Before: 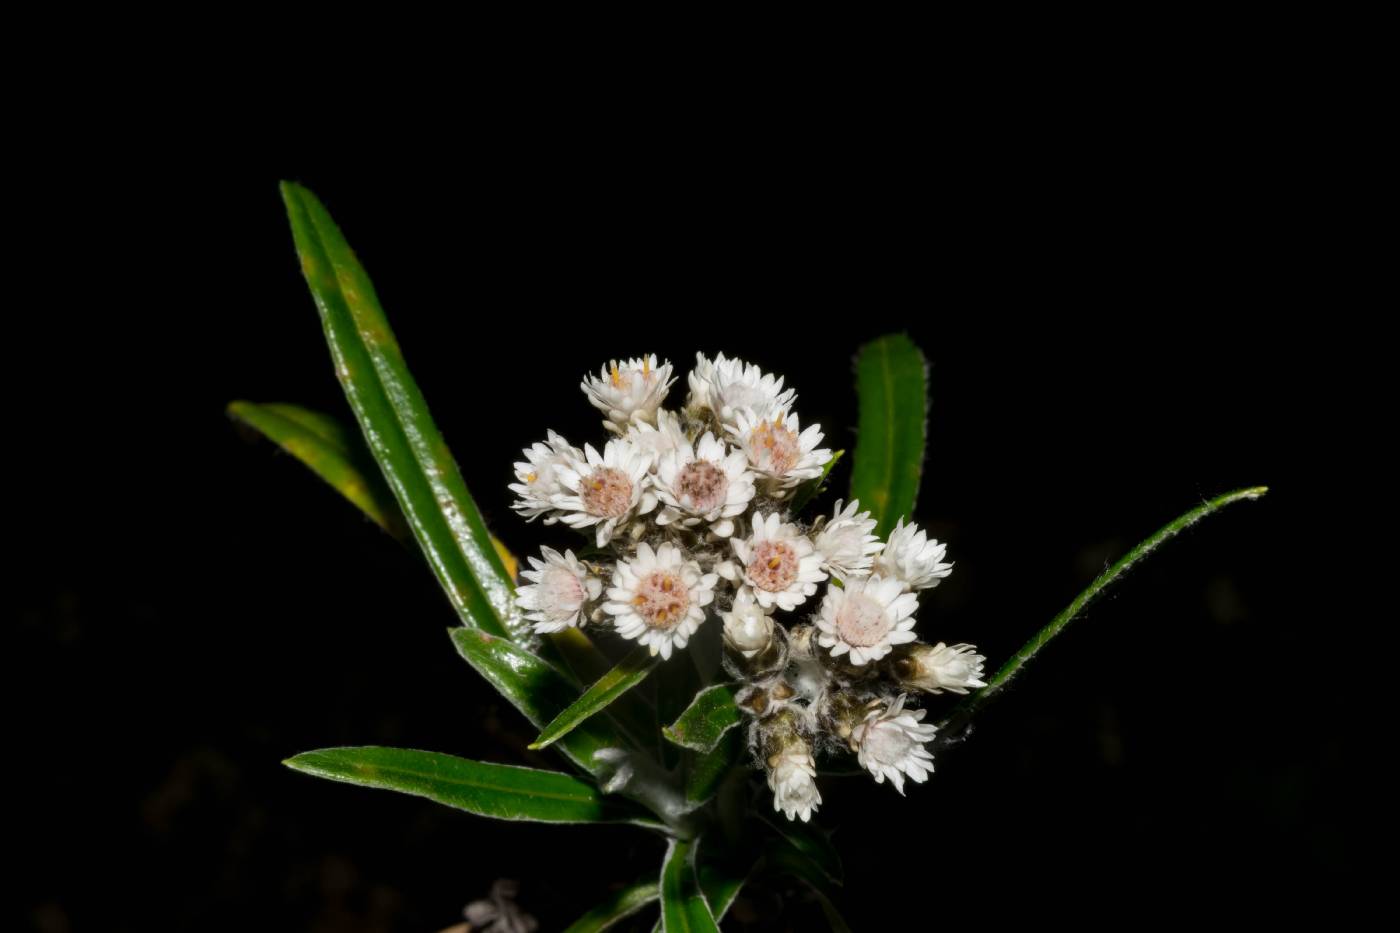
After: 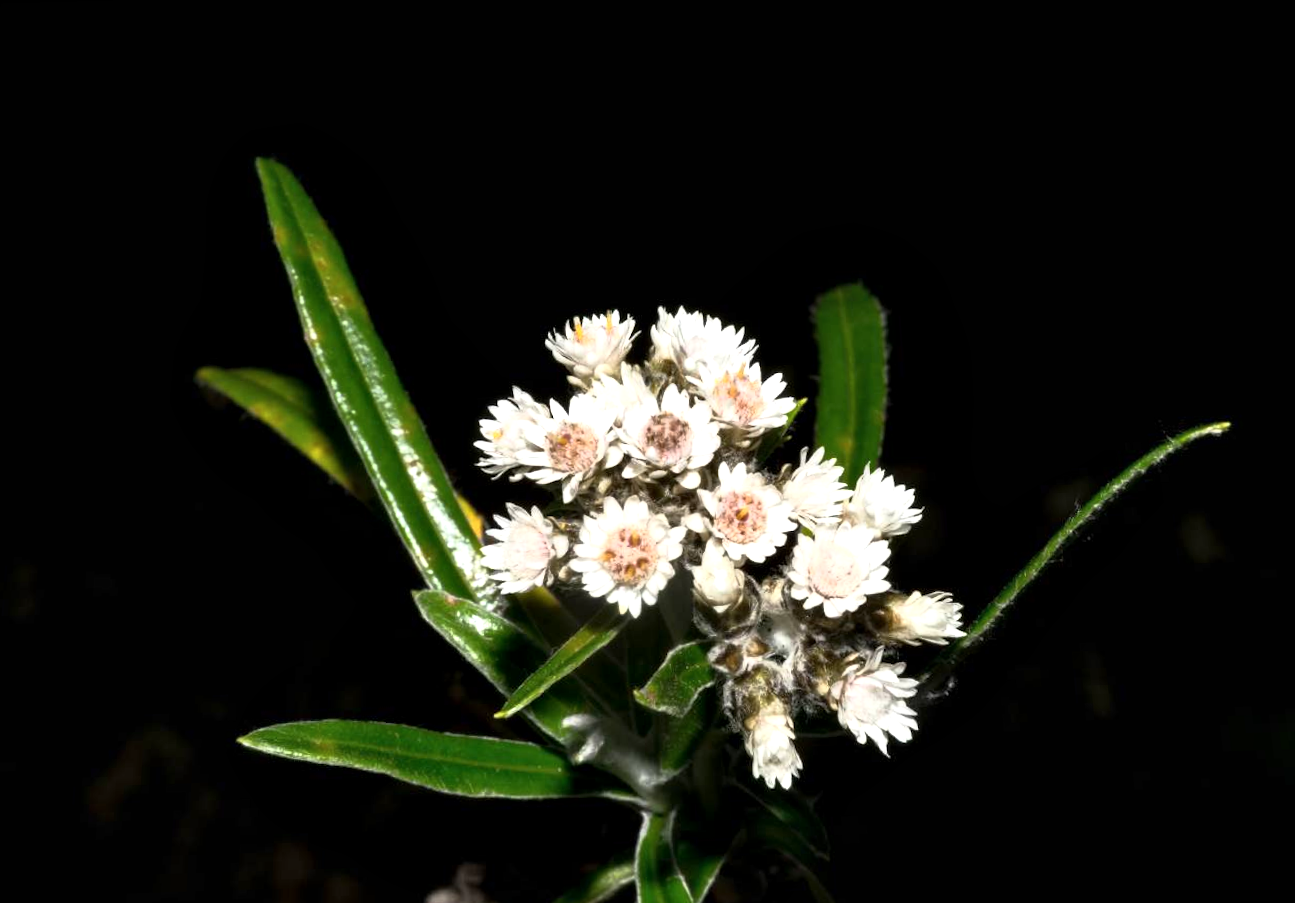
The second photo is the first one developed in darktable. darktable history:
local contrast: mode bilateral grid, contrast 20, coarseness 50, detail 120%, midtone range 0.2
exposure: exposure 0.493 EV, compensate highlight preservation false
rotate and perspective: rotation -1.68°, lens shift (vertical) -0.146, crop left 0.049, crop right 0.912, crop top 0.032, crop bottom 0.96
shadows and highlights: shadows -12.5, white point adjustment 4, highlights 28.33
base curve: curves: ch0 [(0, 0) (0.257, 0.25) (0.482, 0.586) (0.757, 0.871) (1, 1)]
